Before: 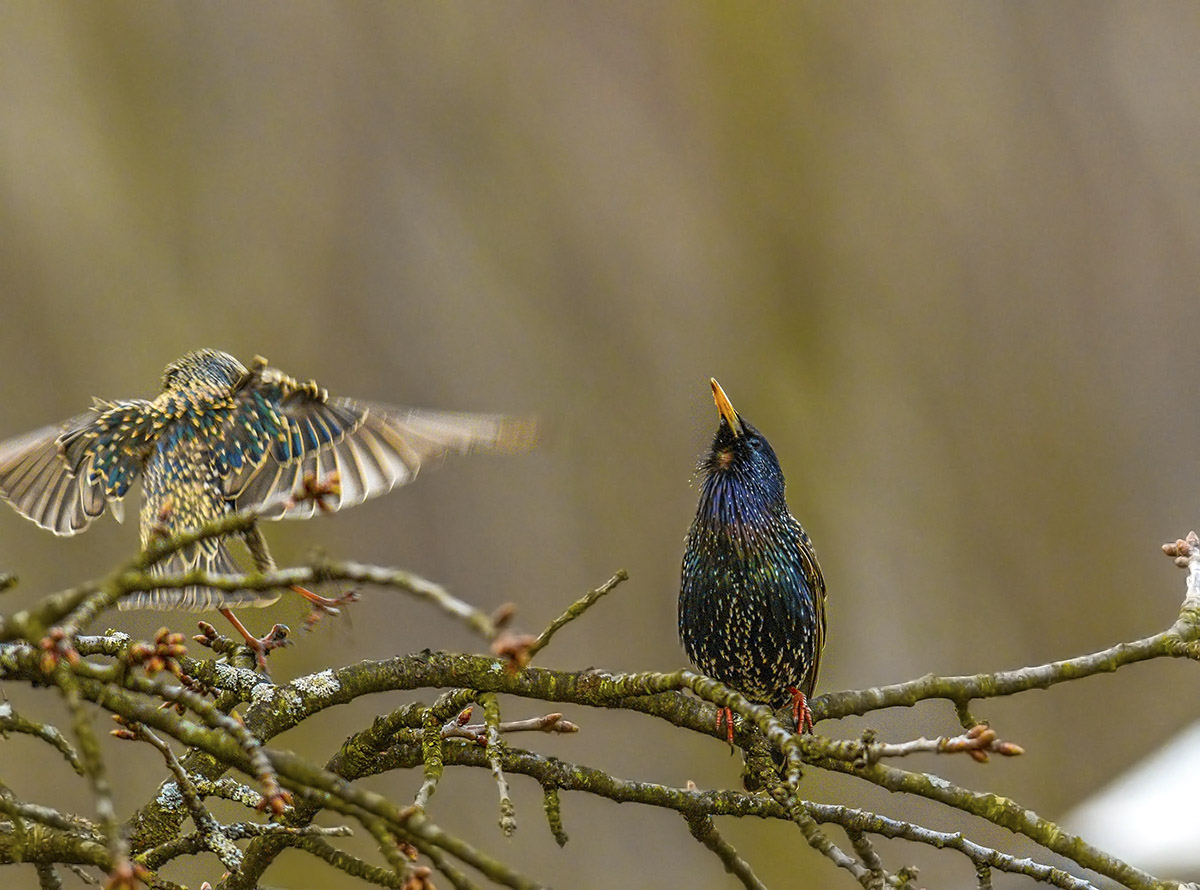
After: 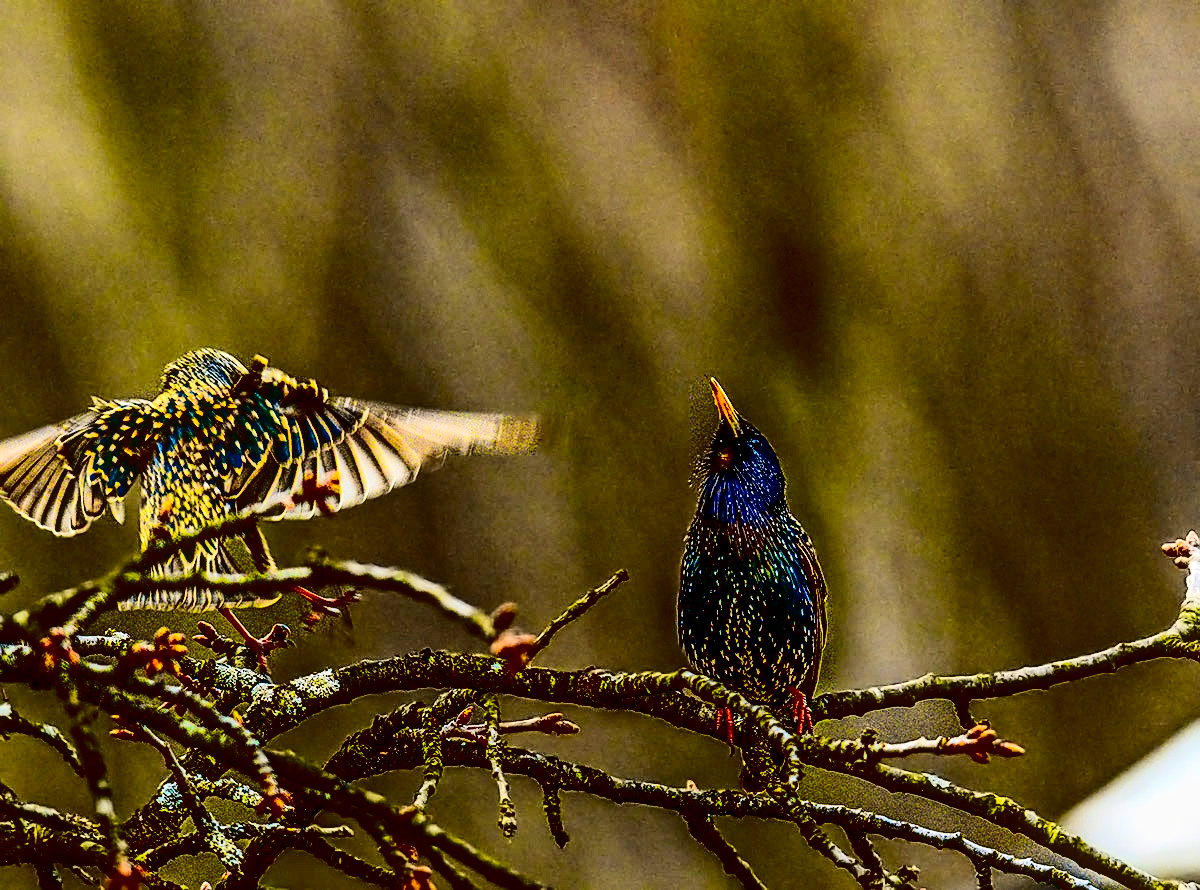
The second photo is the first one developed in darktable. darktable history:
local contrast: detail 118%
sharpen: on, module defaults
exposure: black level correction 0, exposure 1.026 EV, compensate exposure bias true, compensate highlight preservation false
contrast brightness saturation: contrast 0.771, brightness -0.98, saturation 0.988
color correction: highlights b* 0.047, saturation 0.993
